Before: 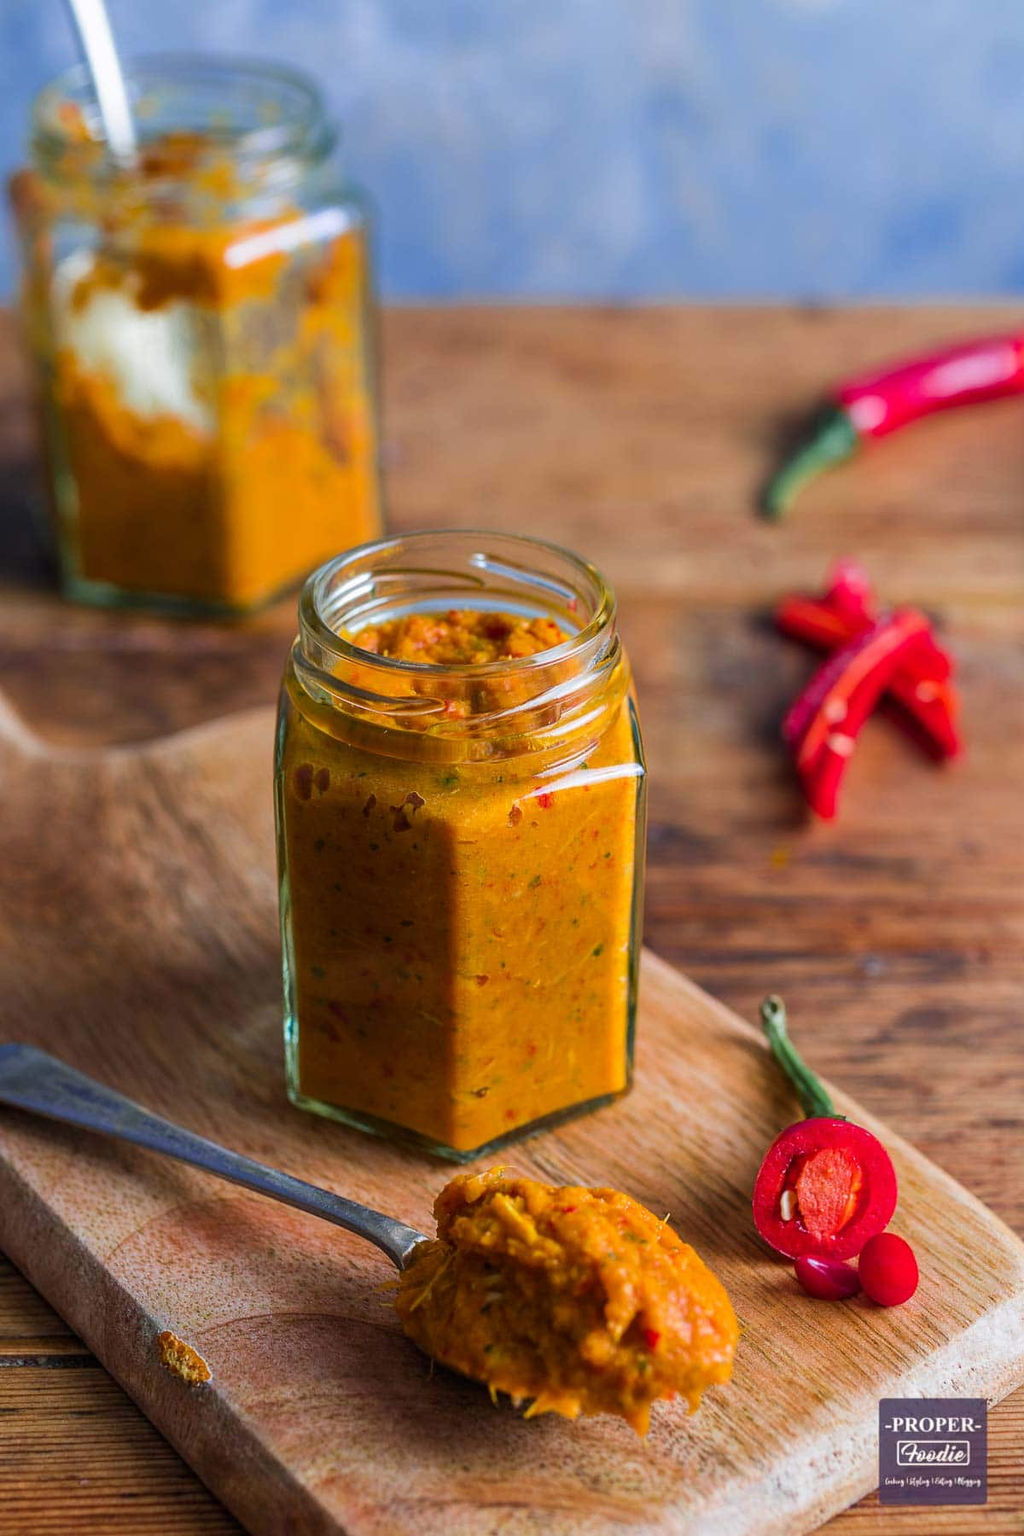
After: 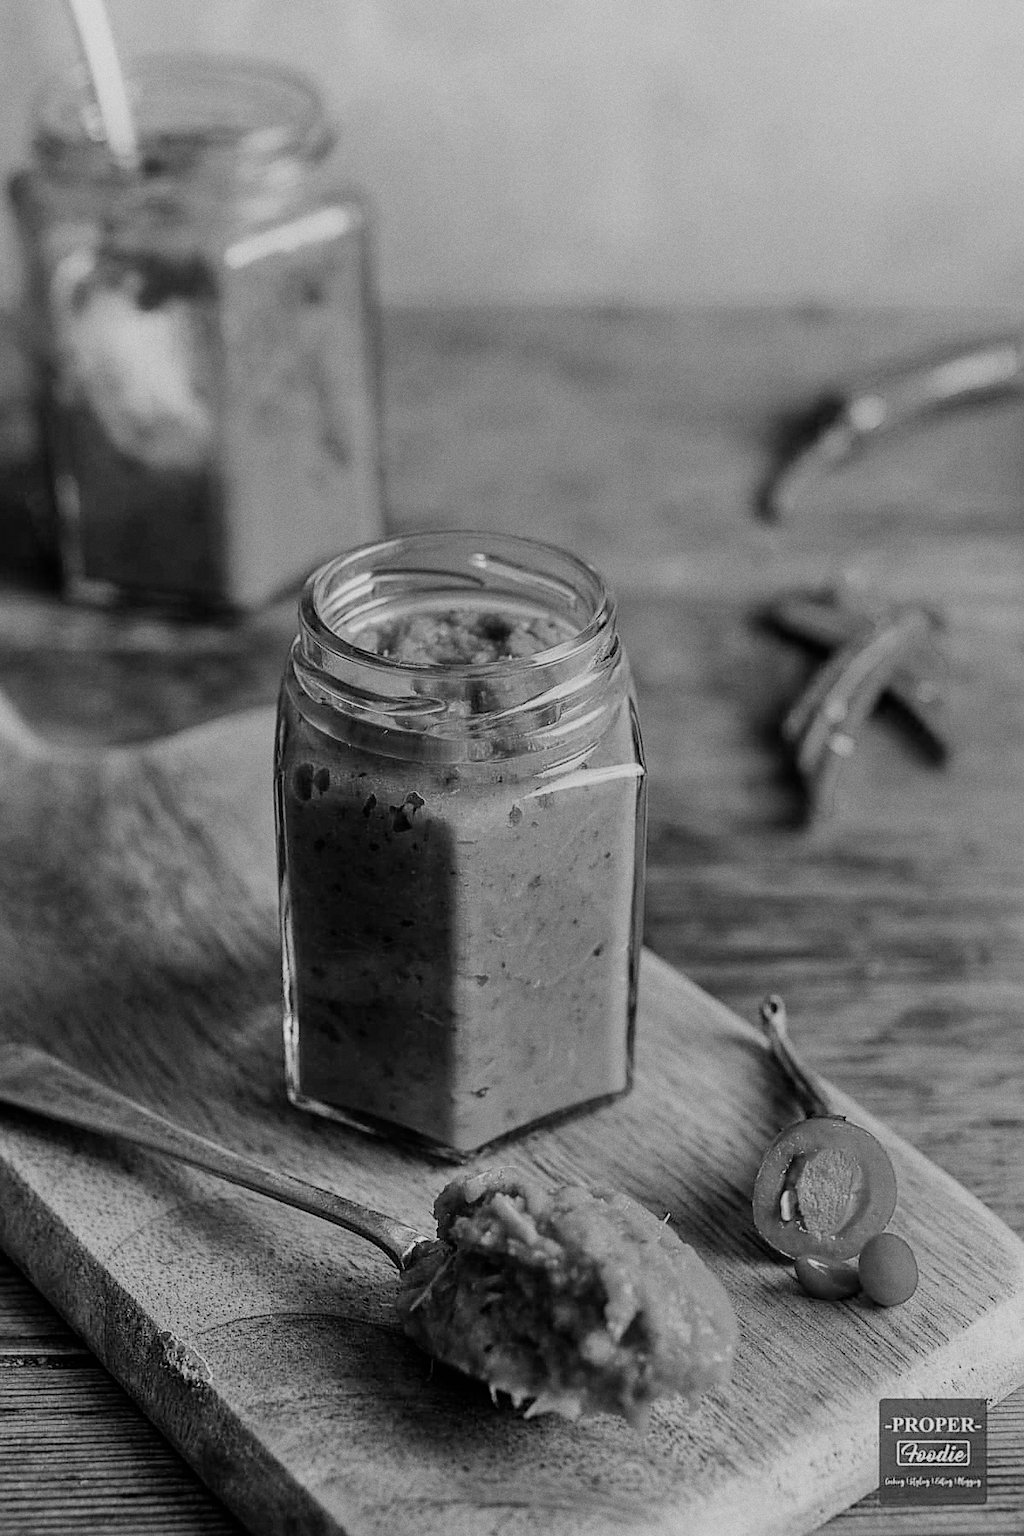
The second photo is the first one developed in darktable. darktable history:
filmic rgb: black relative exposure -7.32 EV, white relative exposure 5.09 EV, hardness 3.2
shadows and highlights: highlights 70.7, soften with gaussian
grain: coarseness 0.09 ISO
sharpen: on, module defaults
color calibration: output gray [0.21, 0.42, 0.37, 0], gray › normalize channels true, illuminant same as pipeline (D50), adaptation XYZ, x 0.346, y 0.359, gamut compression 0
